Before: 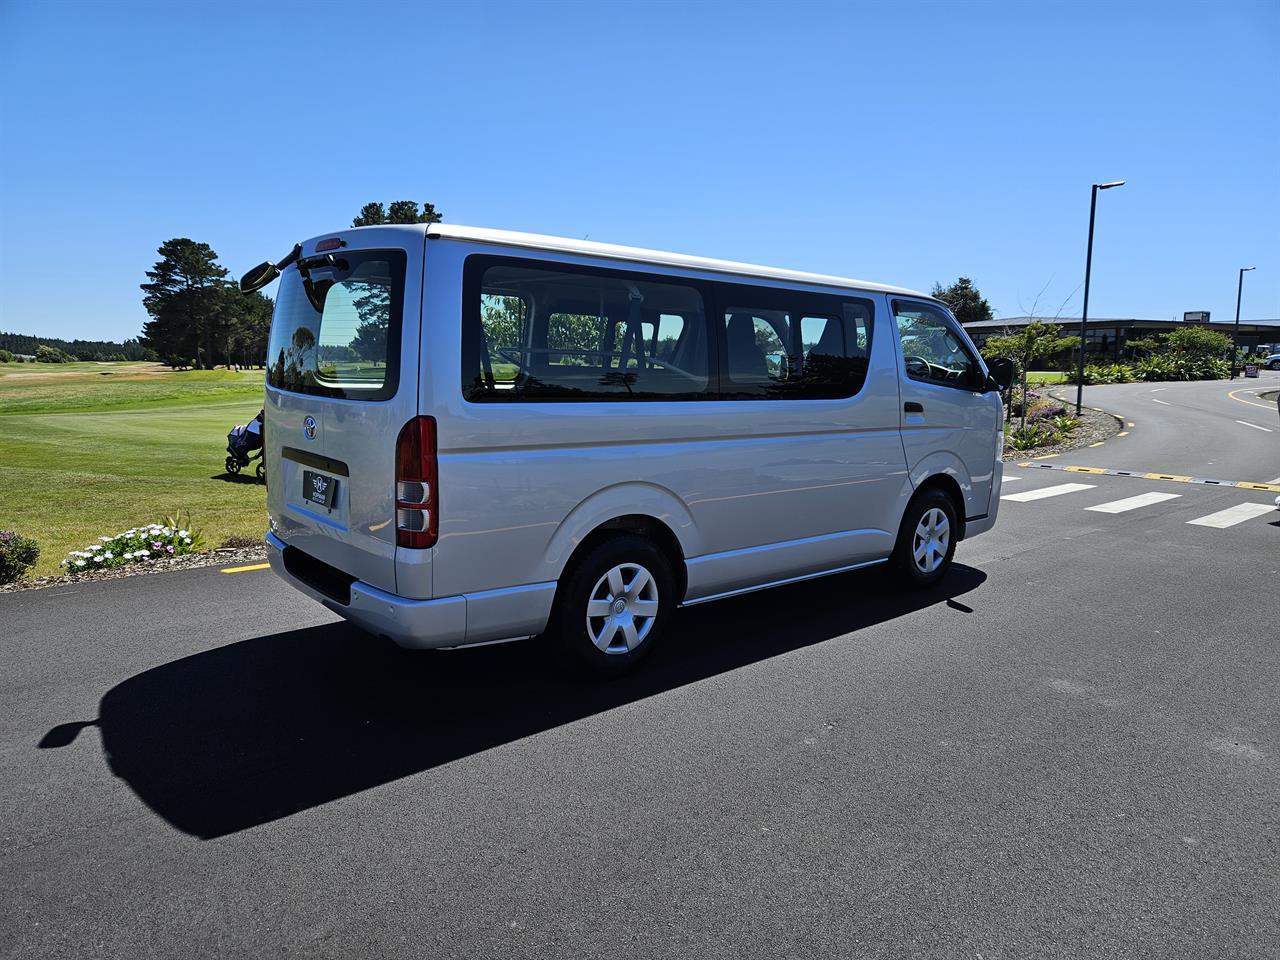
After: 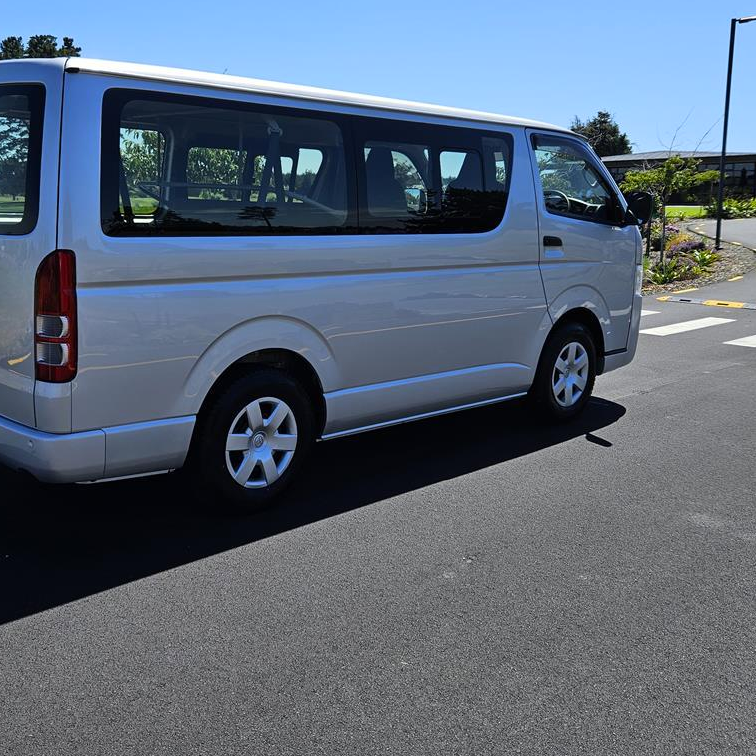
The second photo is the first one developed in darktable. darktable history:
crop and rotate: left 28.209%, top 17.377%, right 12.687%, bottom 3.829%
color zones: curves: ch0 [(0.224, 0.526) (0.75, 0.5)]; ch1 [(0.055, 0.526) (0.224, 0.761) (0.377, 0.526) (0.75, 0.5)]
